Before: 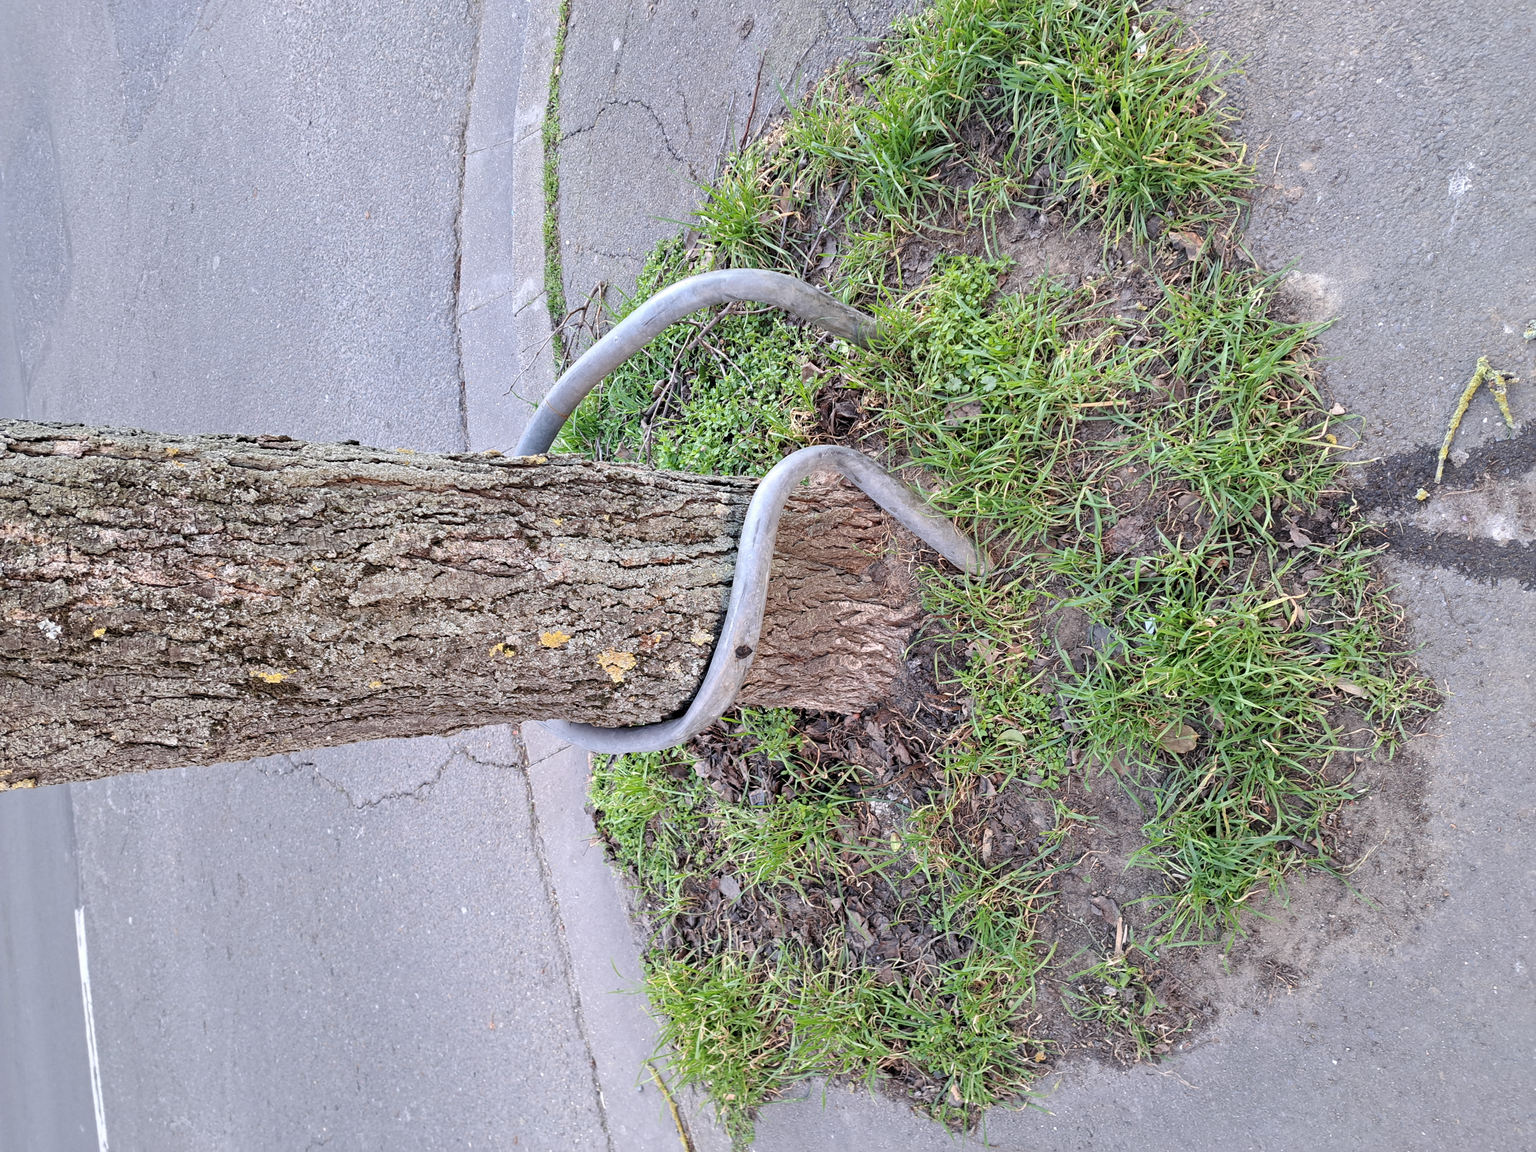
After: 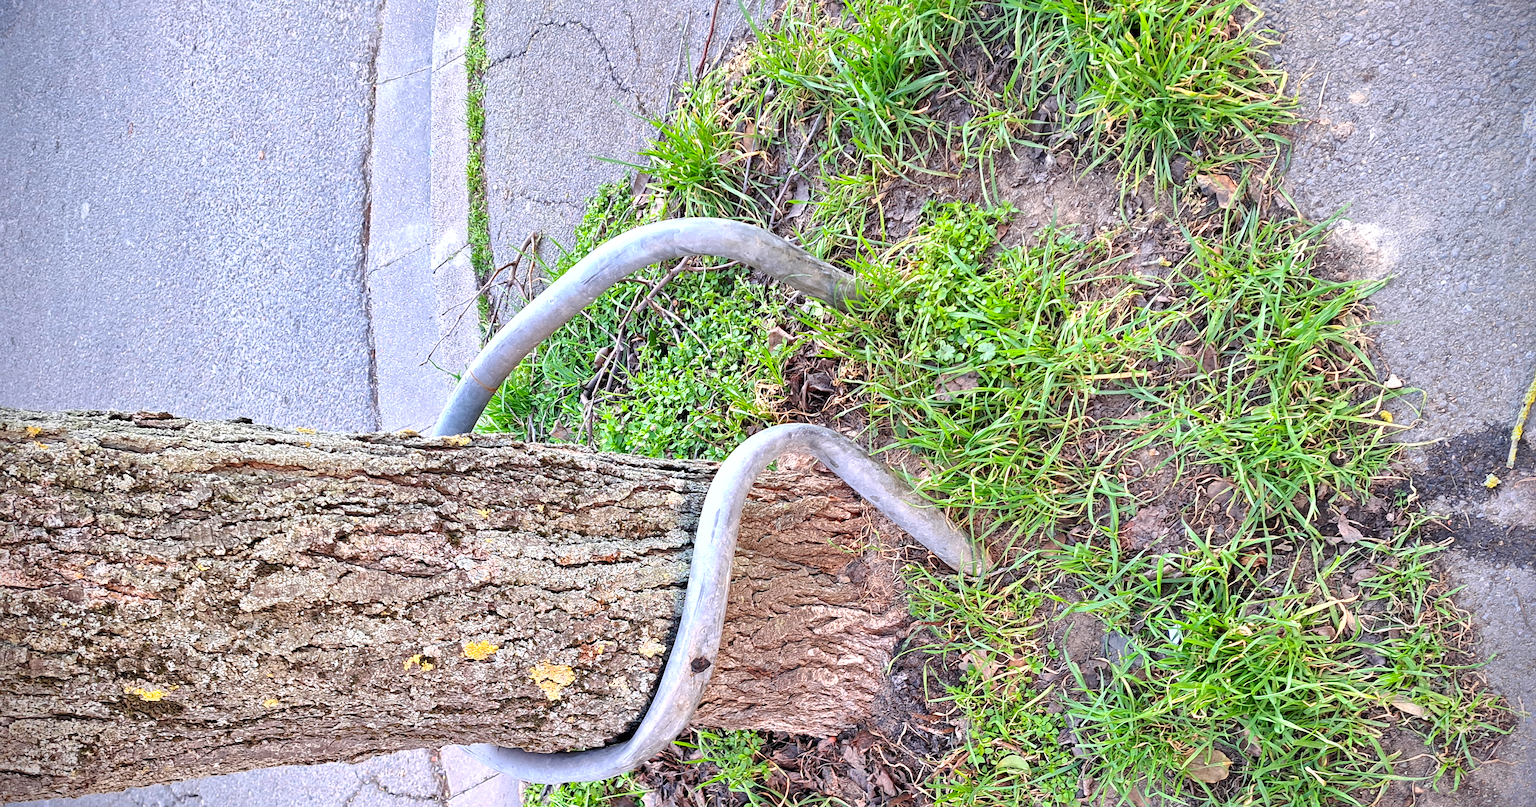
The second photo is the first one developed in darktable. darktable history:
sharpen: radius 1.442, amount 0.402, threshold 1.16
exposure: exposure 0.508 EV, compensate exposure bias true, compensate highlight preservation false
shadows and highlights: on, module defaults
crop and rotate: left 9.351%, top 7.179%, right 4.94%, bottom 32.74%
vignetting: fall-off radius 60.94%, brightness -0.982, saturation 0.496, dithering 8-bit output, unbound false
contrast brightness saturation: contrast 0.161, saturation 0.319
